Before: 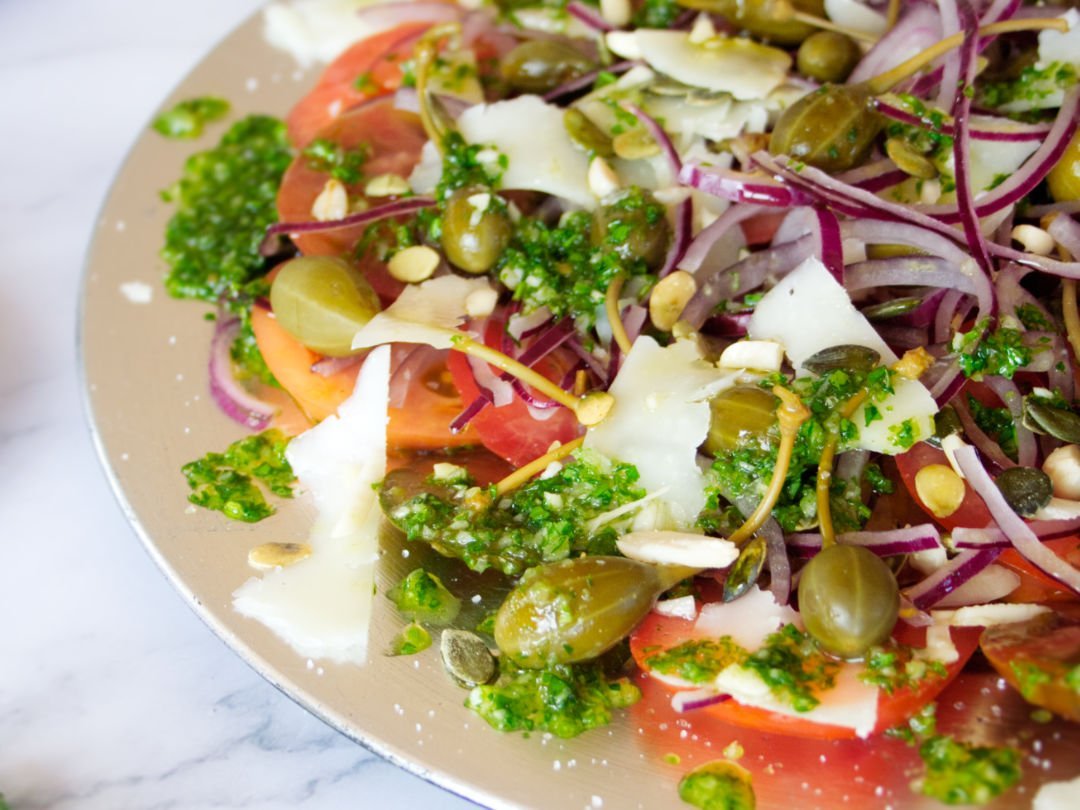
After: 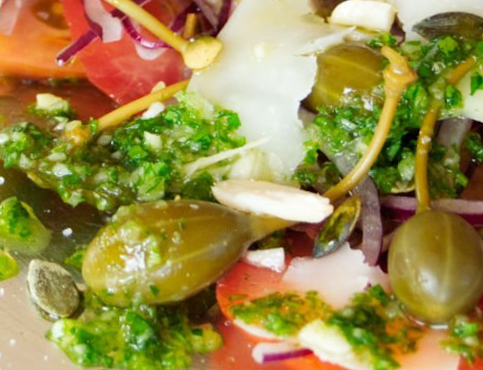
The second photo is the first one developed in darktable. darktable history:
rotate and perspective: rotation 5.12°, automatic cropping off
crop: left 37.221%, top 45.169%, right 20.63%, bottom 13.777%
